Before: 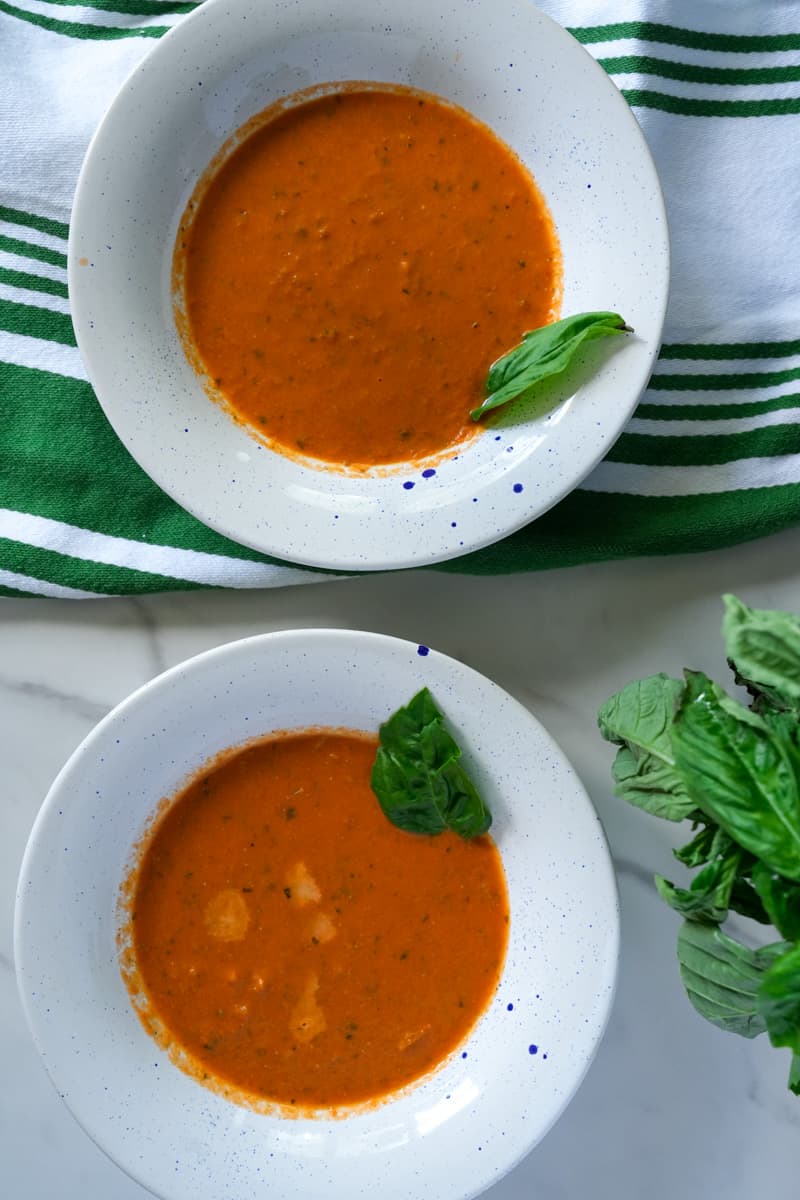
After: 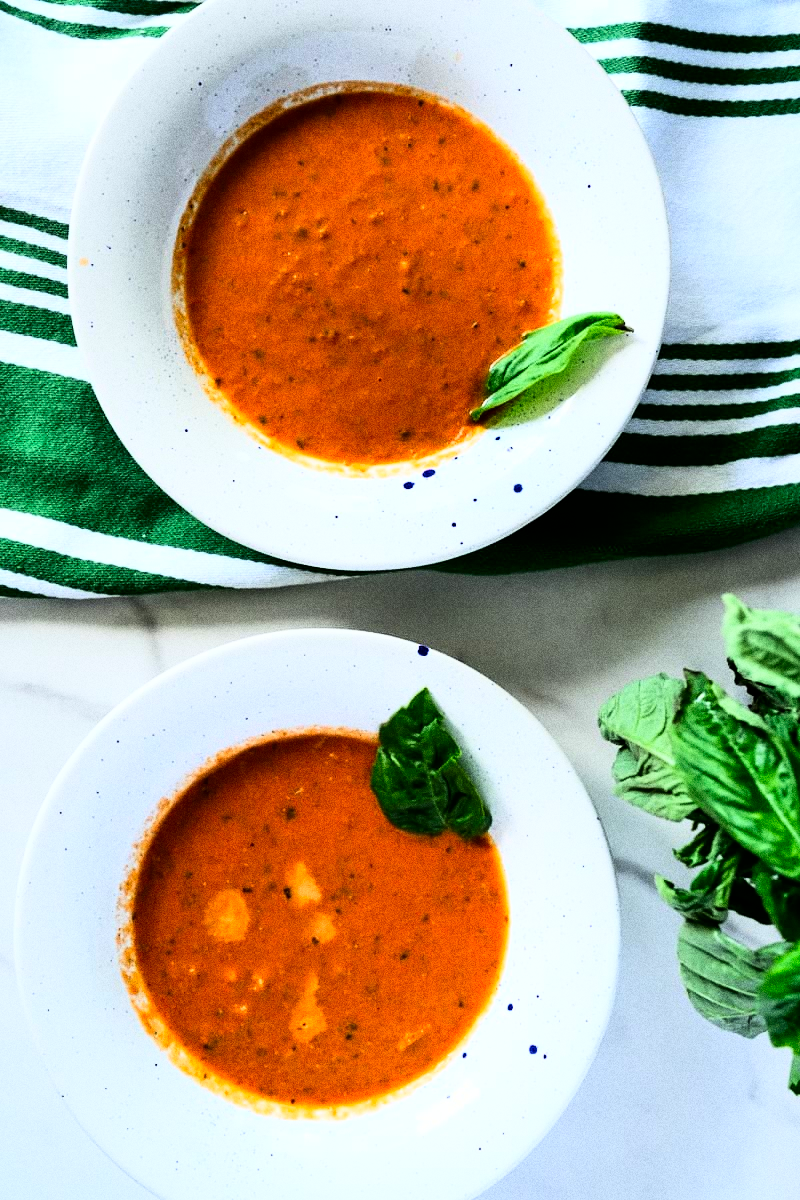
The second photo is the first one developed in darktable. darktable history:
contrast brightness saturation: contrast 0.07, brightness -0.13, saturation 0.06
rgb curve: curves: ch0 [(0, 0) (0.21, 0.15) (0.24, 0.21) (0.5, 0.75) (0.75, 0.96) (0.89, 0.99) (1, 1)]; ch1 [(0, 0.02) (0.21, 0.13) (0.25, 0.2) (0.5, 0.67) (0.75, 0.9) (0.89, 0.97) (1, 1)]; ch2 [(0, 0.02) (0.21, 0.13) (0.25, 0.2) (0.5, 0.67) (0.75, 0.9) (0.89, 0.97) (1, 1)], compensate middle gray true
grain: coarseness 0.09 ISO, strength 40%
